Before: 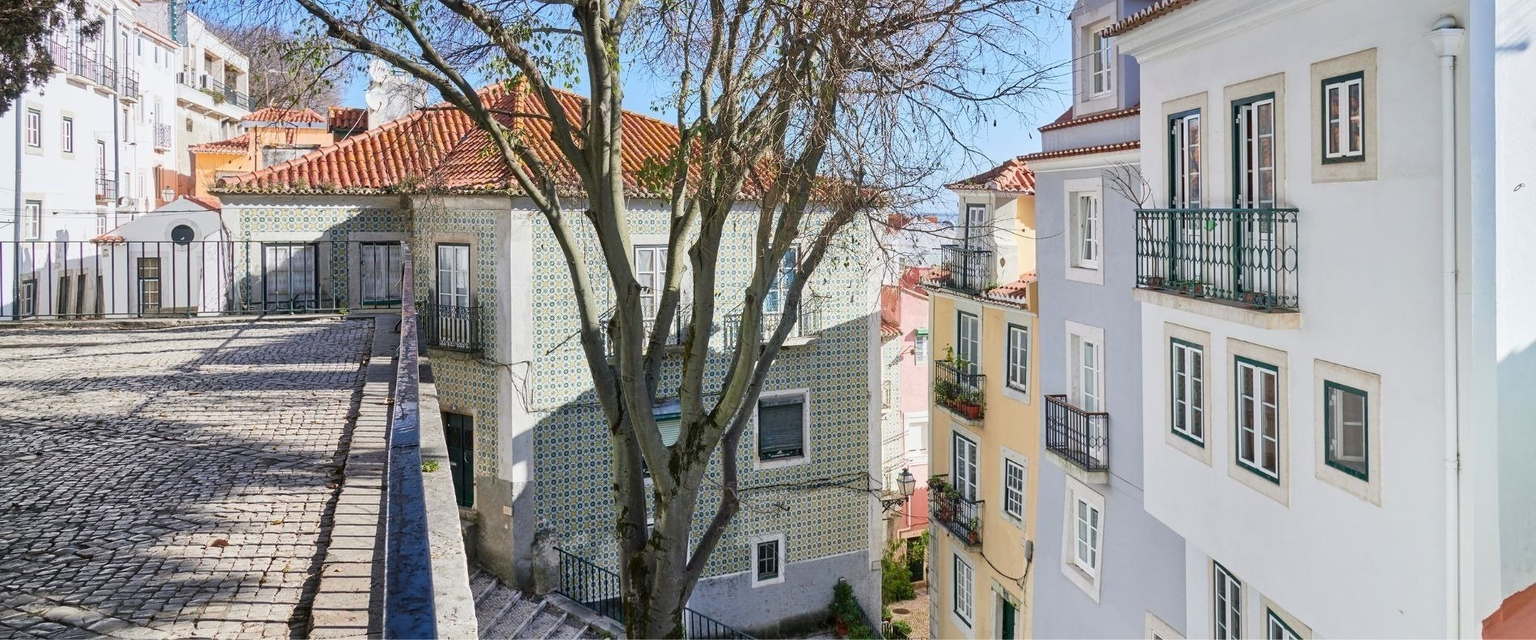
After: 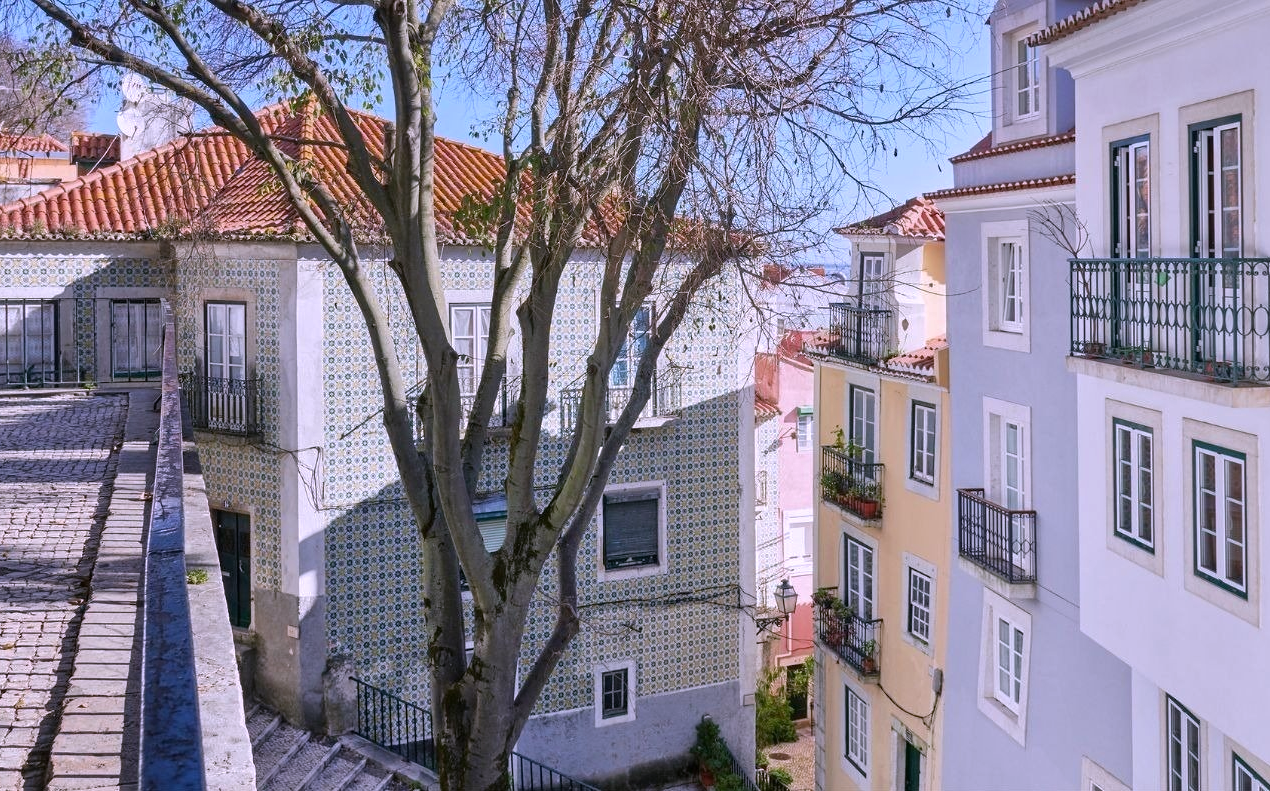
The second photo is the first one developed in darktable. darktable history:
crop and rotate: left 17.732%, right 15.423%
white balance: red 1.042, blue 1.17
base curve: curves: ch0 [(0, 0) (0.74, 0.67) (1, 1)]
